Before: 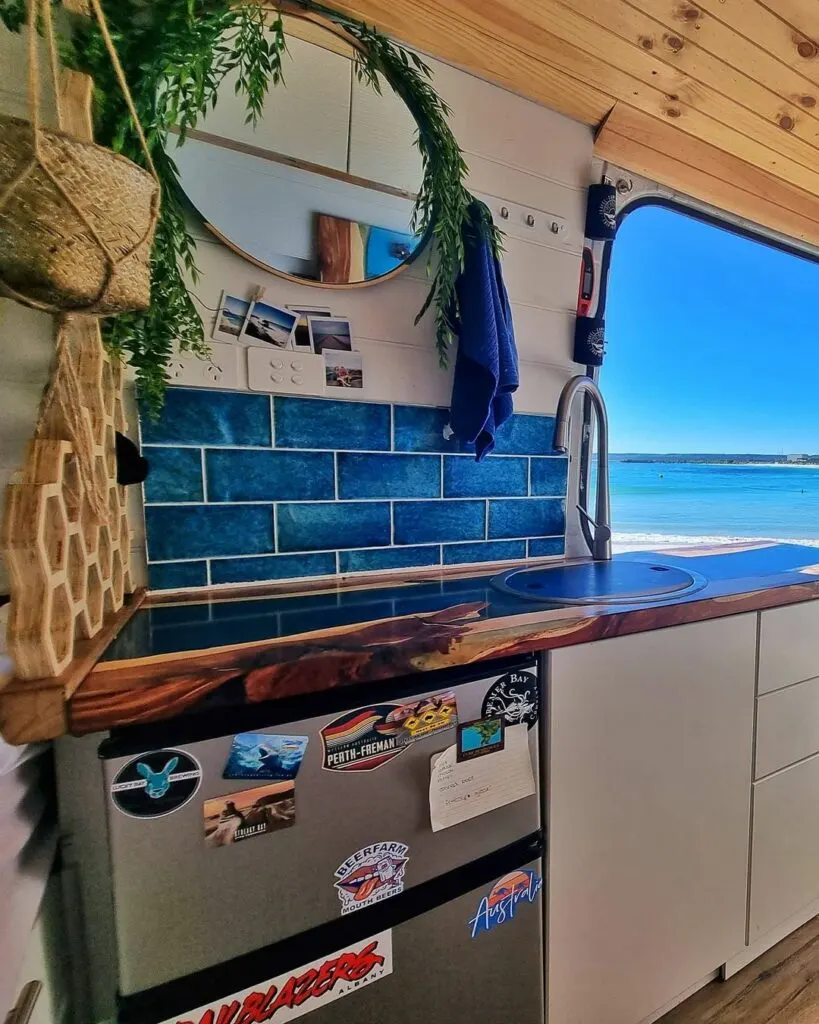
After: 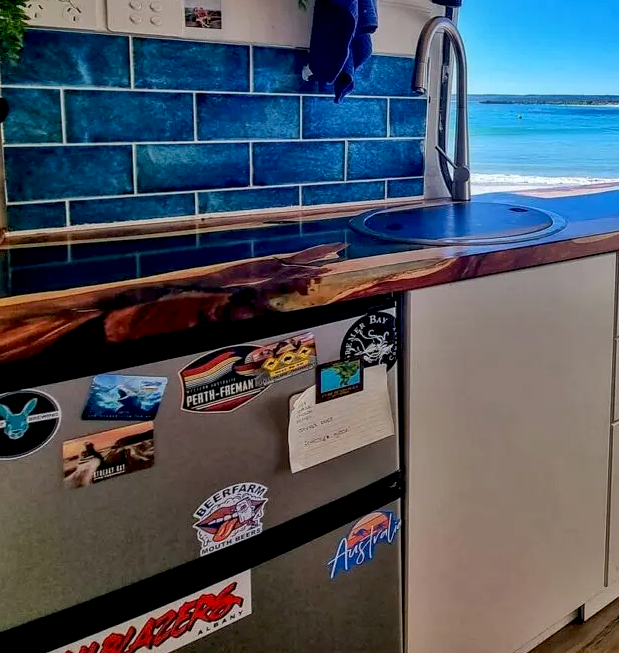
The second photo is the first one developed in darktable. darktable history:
crop and rotate: left 17.299%, top 35.115%, right 7.015%, bottom 1.024%
local contrast: on, module defaults
exposure: black level correction 0.011, compensate highlight preservation false
